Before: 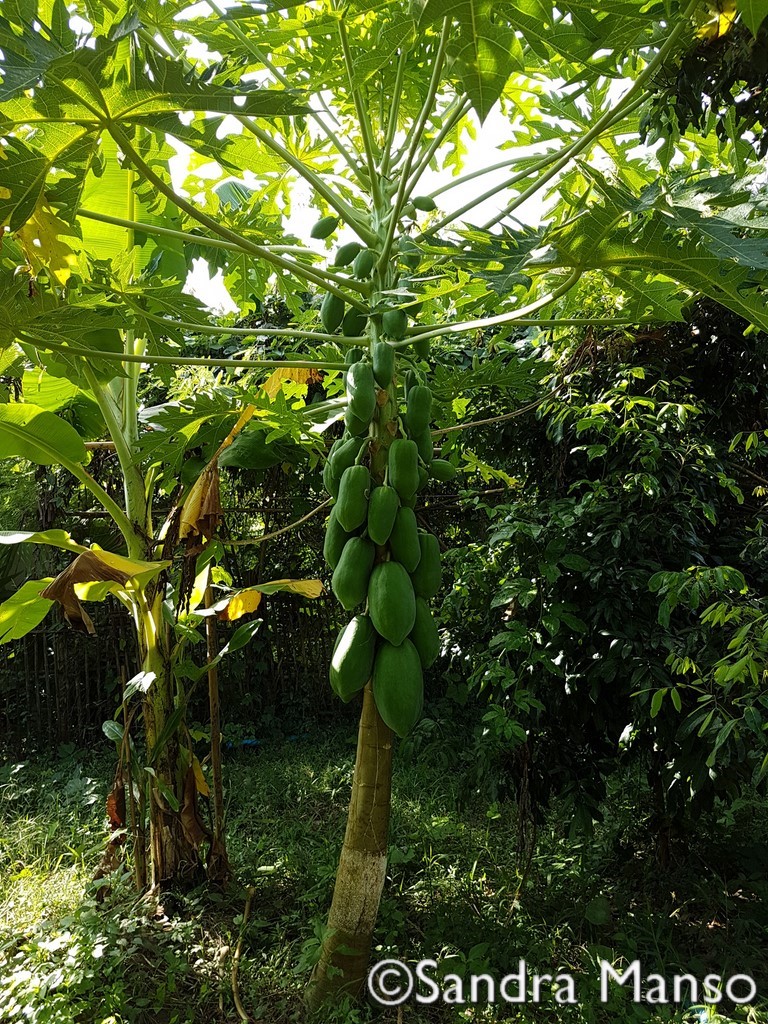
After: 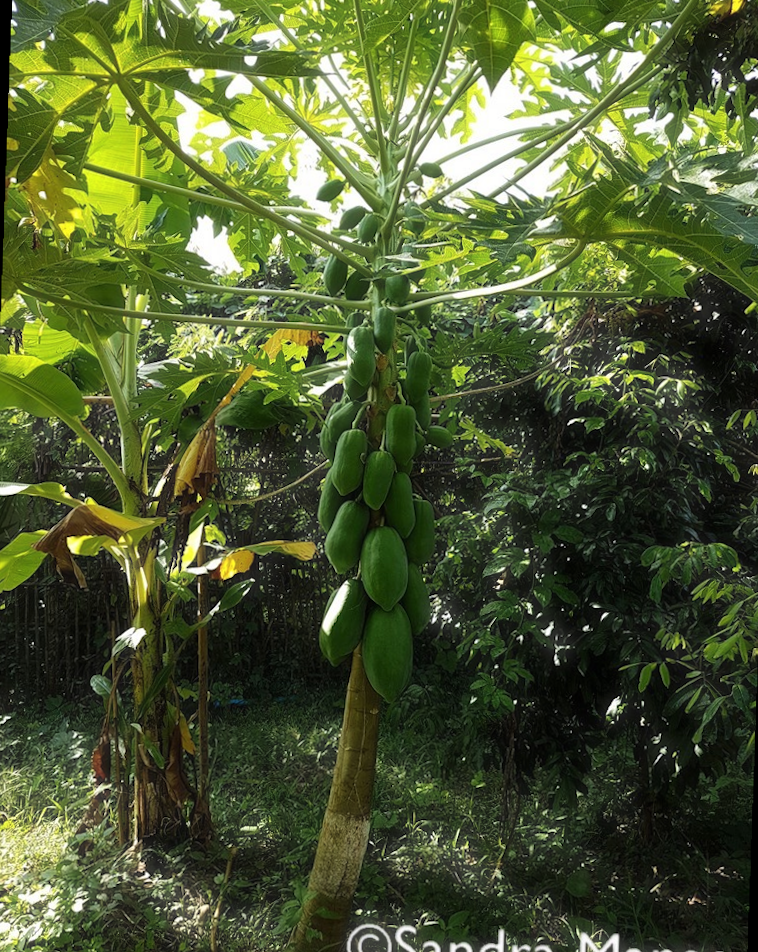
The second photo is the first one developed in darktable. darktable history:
crop and rotate: angle -0.5°
haze removal: strength -0.09, distance 0.358, compatibility mode true, adaptive false
rotate and perspective: rotation 1.57°, crop left 0.018, crop right 0.982, crop top 0.039, crop bottom 0.961
